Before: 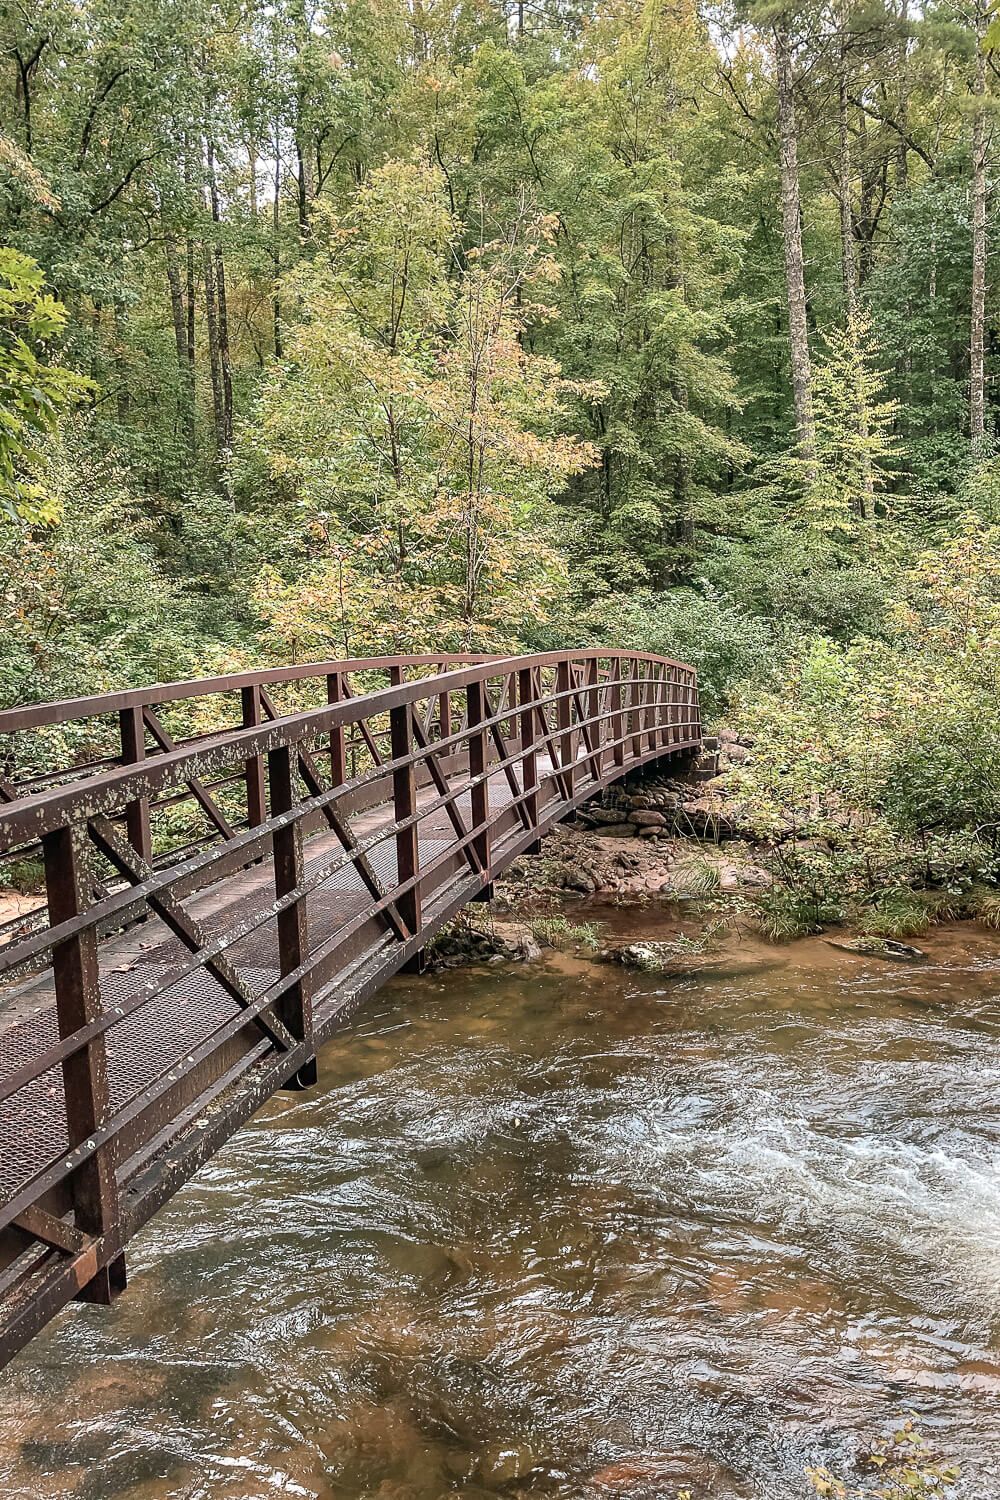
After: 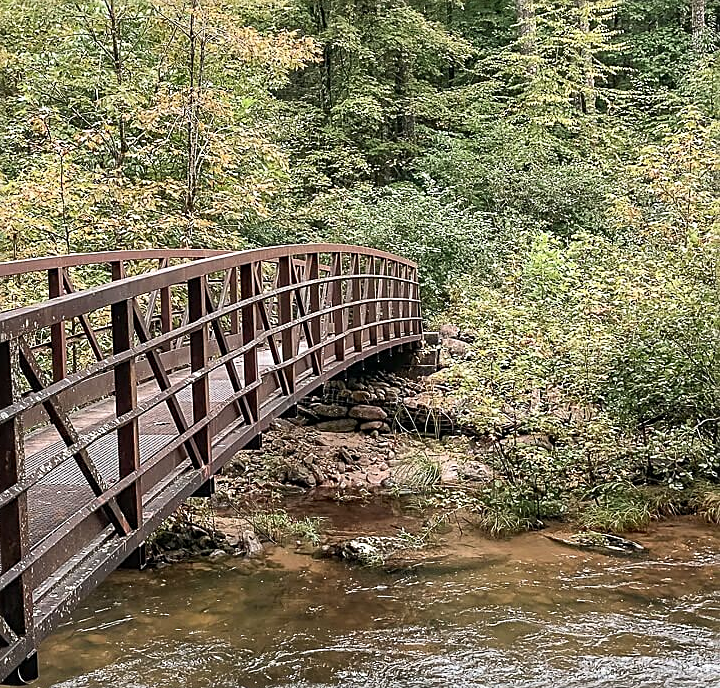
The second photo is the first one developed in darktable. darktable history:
sharpen: on, module defaults
crop and rotate: left 27.938%, top 27.046%, bottom 27.046%
